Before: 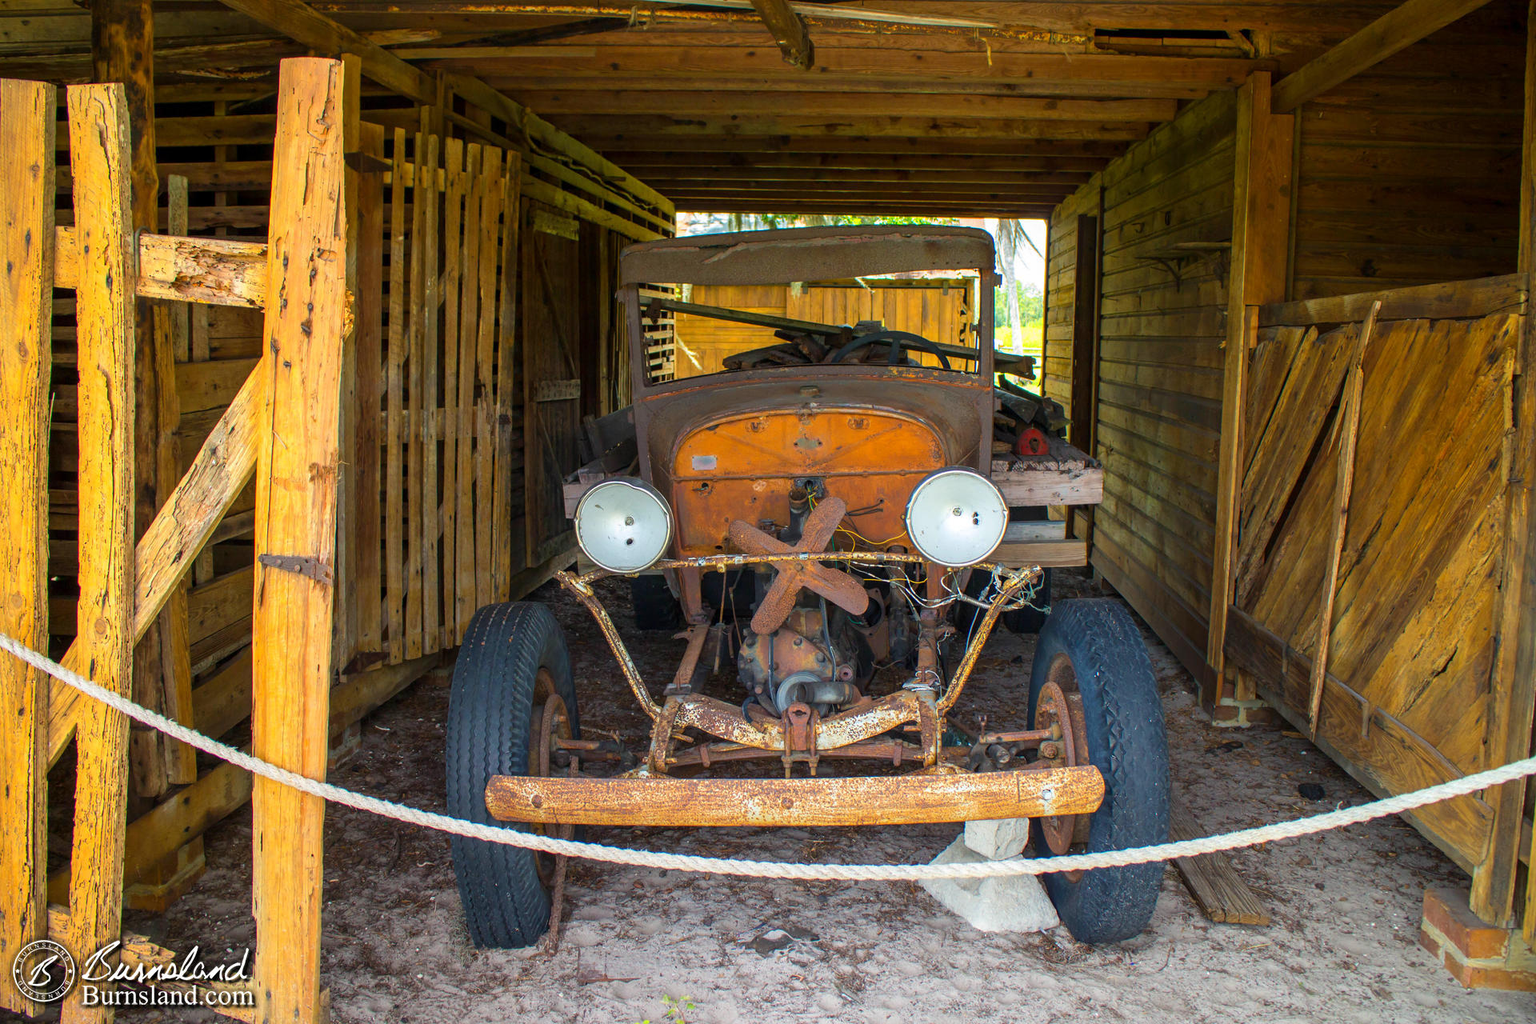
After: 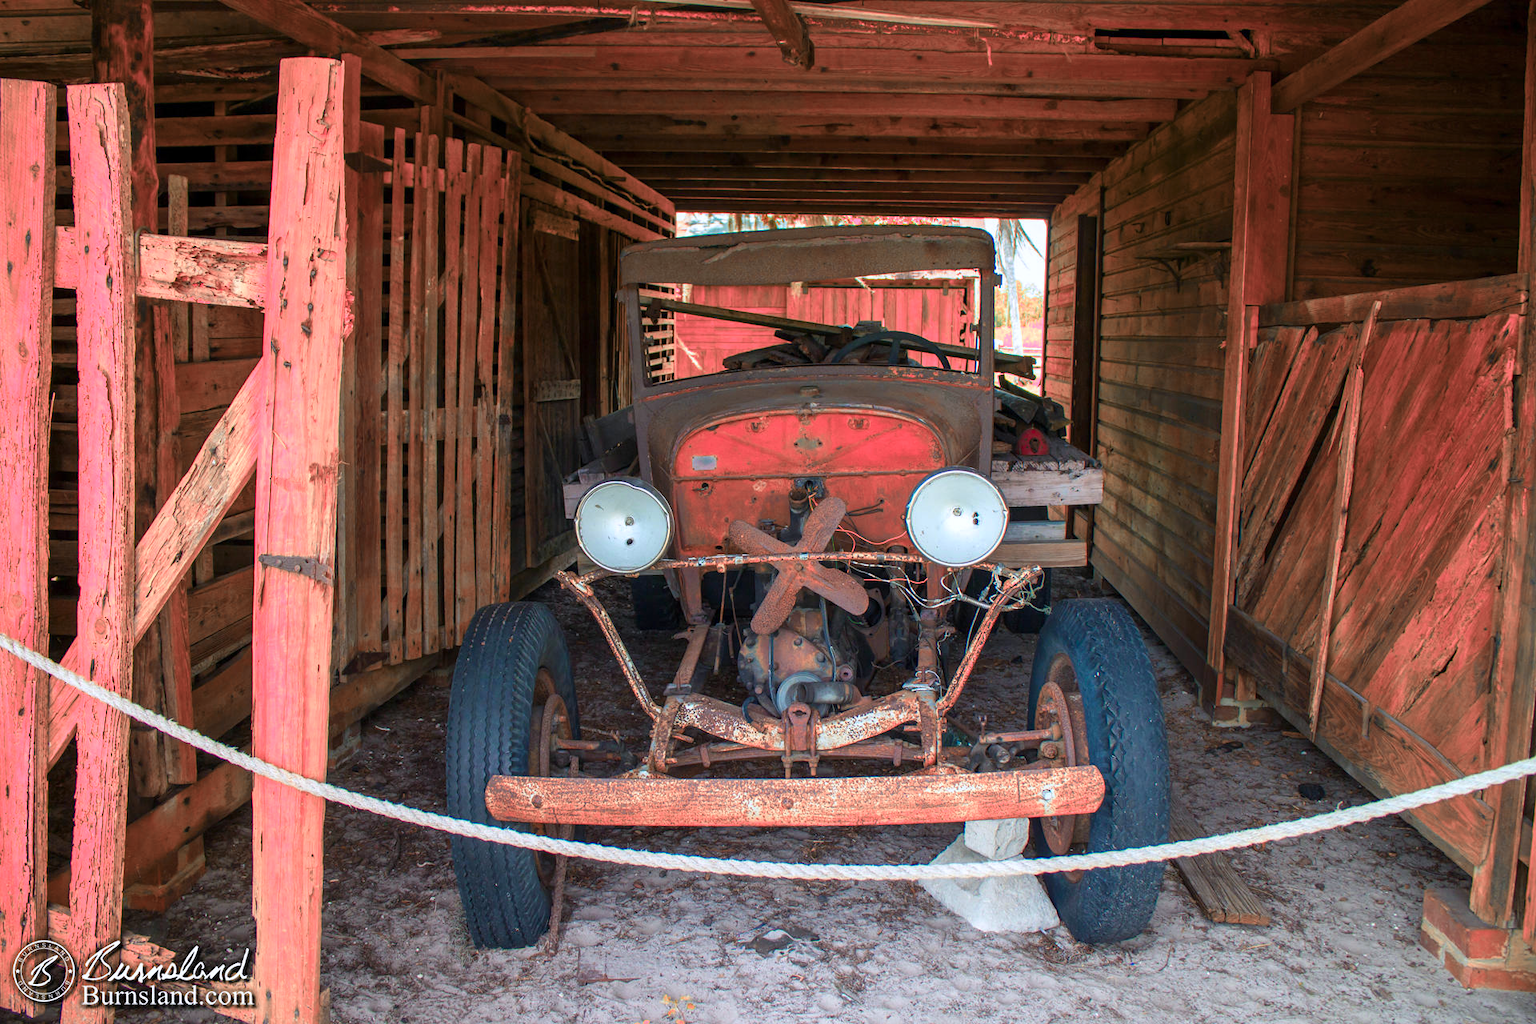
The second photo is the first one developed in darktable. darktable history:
color zones: curves: ch2 [(0, 0.488) (0.143, 0.417) (0.286, 0.212) (0.429, 0.179) (0.571, 0.154) (0.714, 0.415) (0.857, 0.495) (1, 0.488)]
color calibration: illuminant as shot in camera, x 0.358, y 0.373, temperature 4628.91 K
